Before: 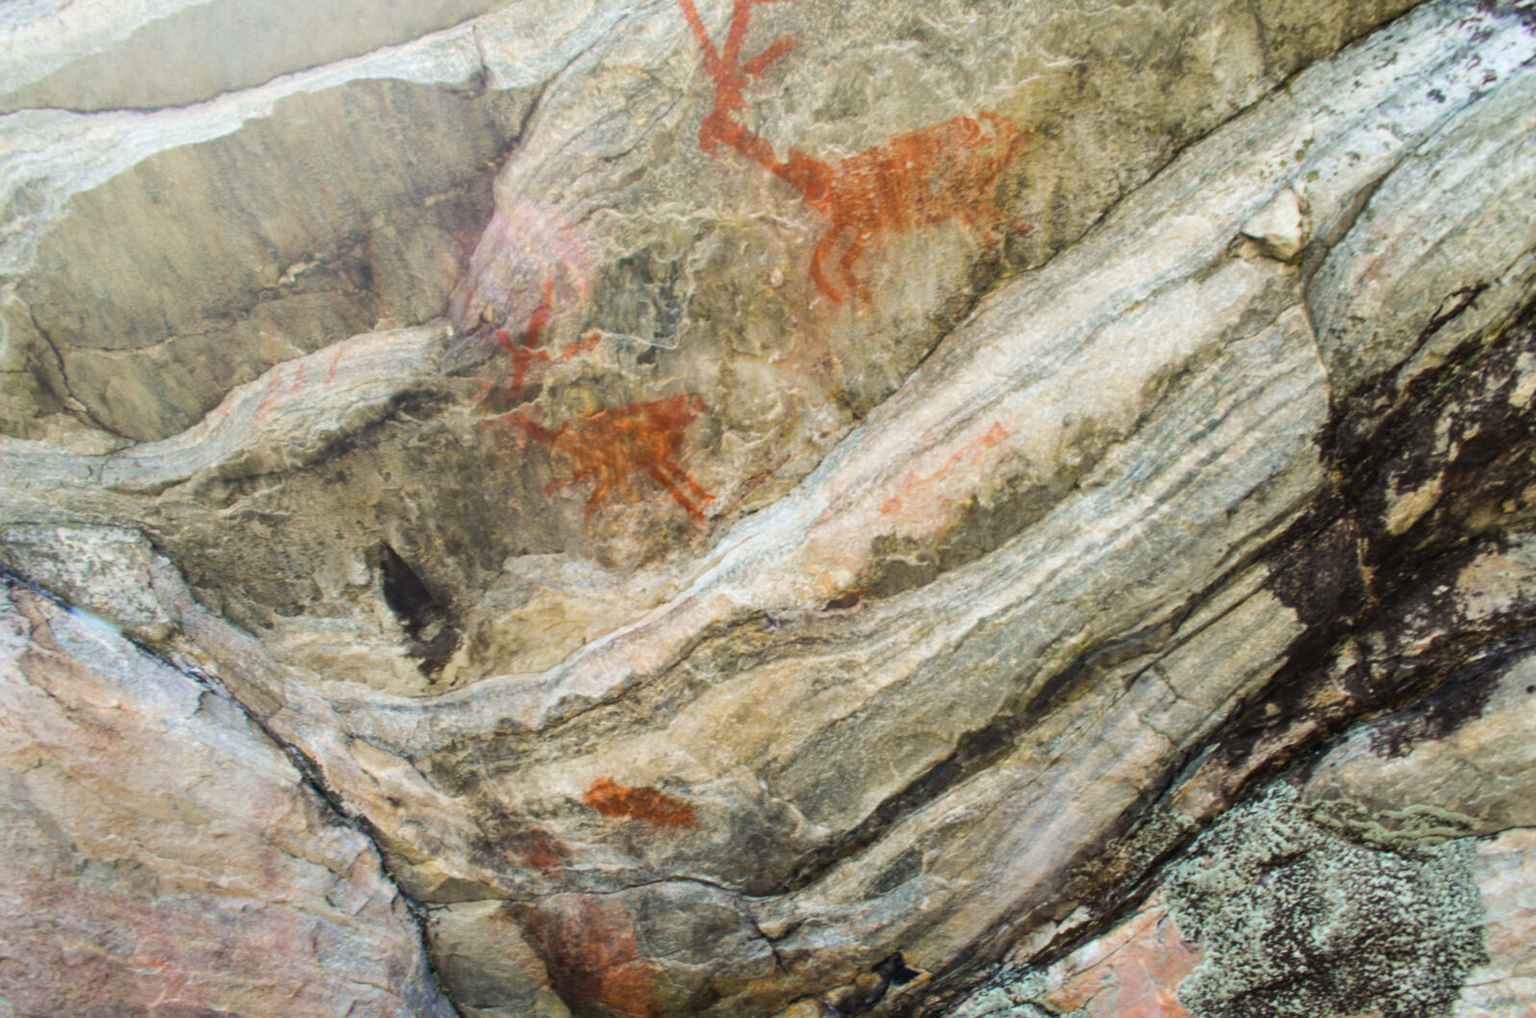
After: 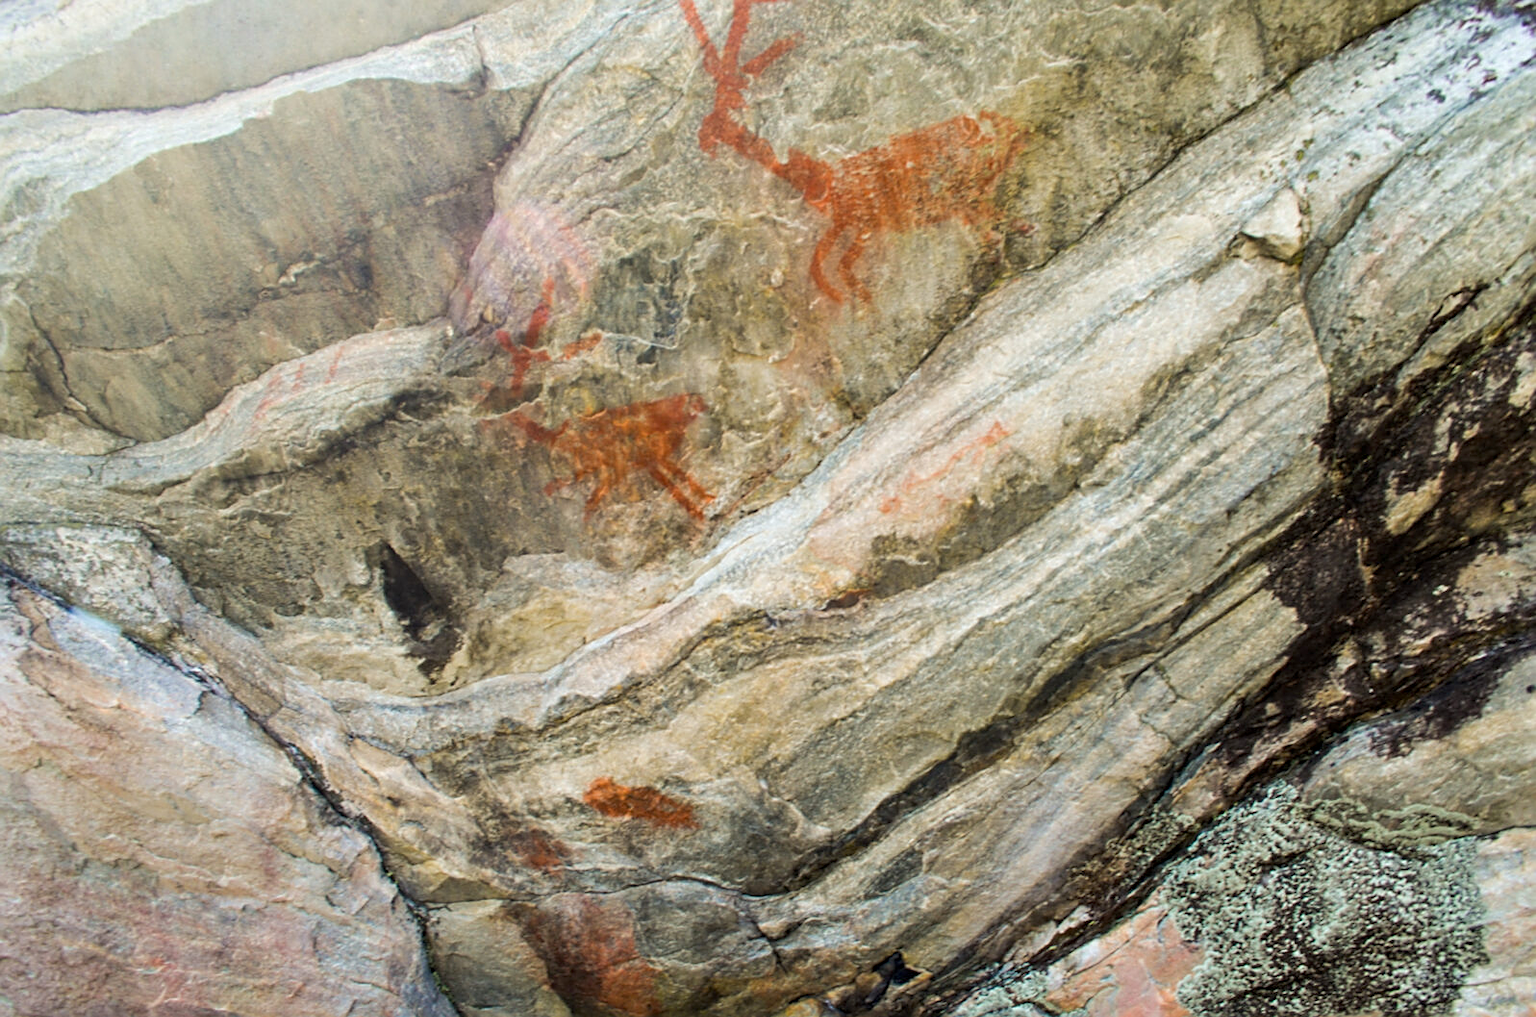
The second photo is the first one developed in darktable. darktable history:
sharpen: on, module defaults
exposure: black level correction 0.004, exposure 0.014 EV, compensate highlight preservation false
